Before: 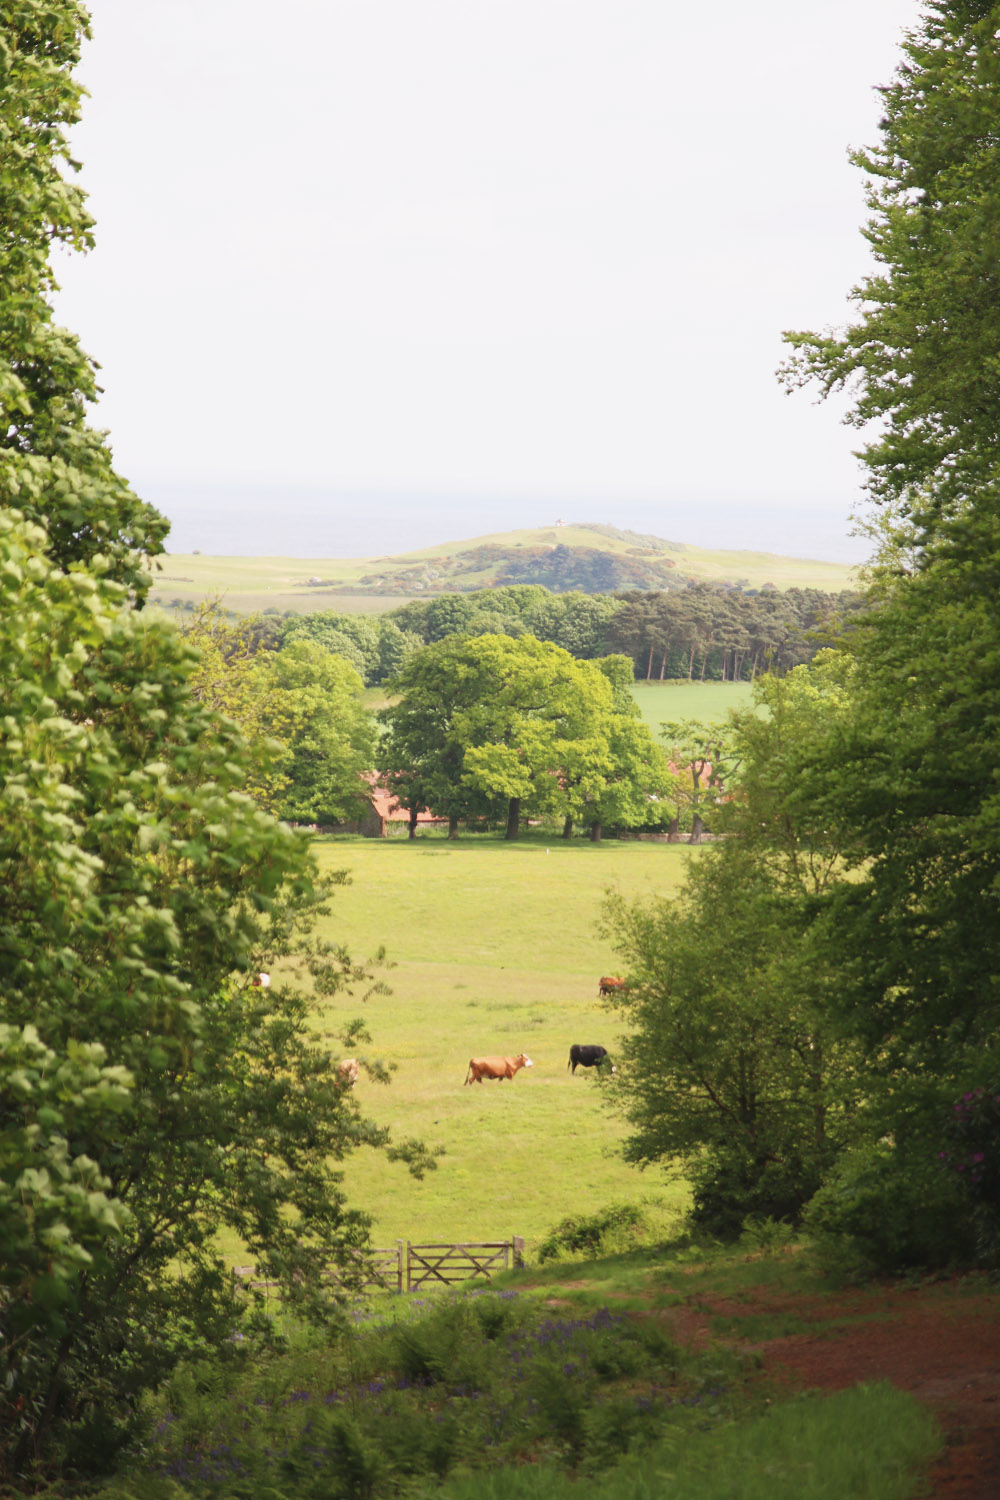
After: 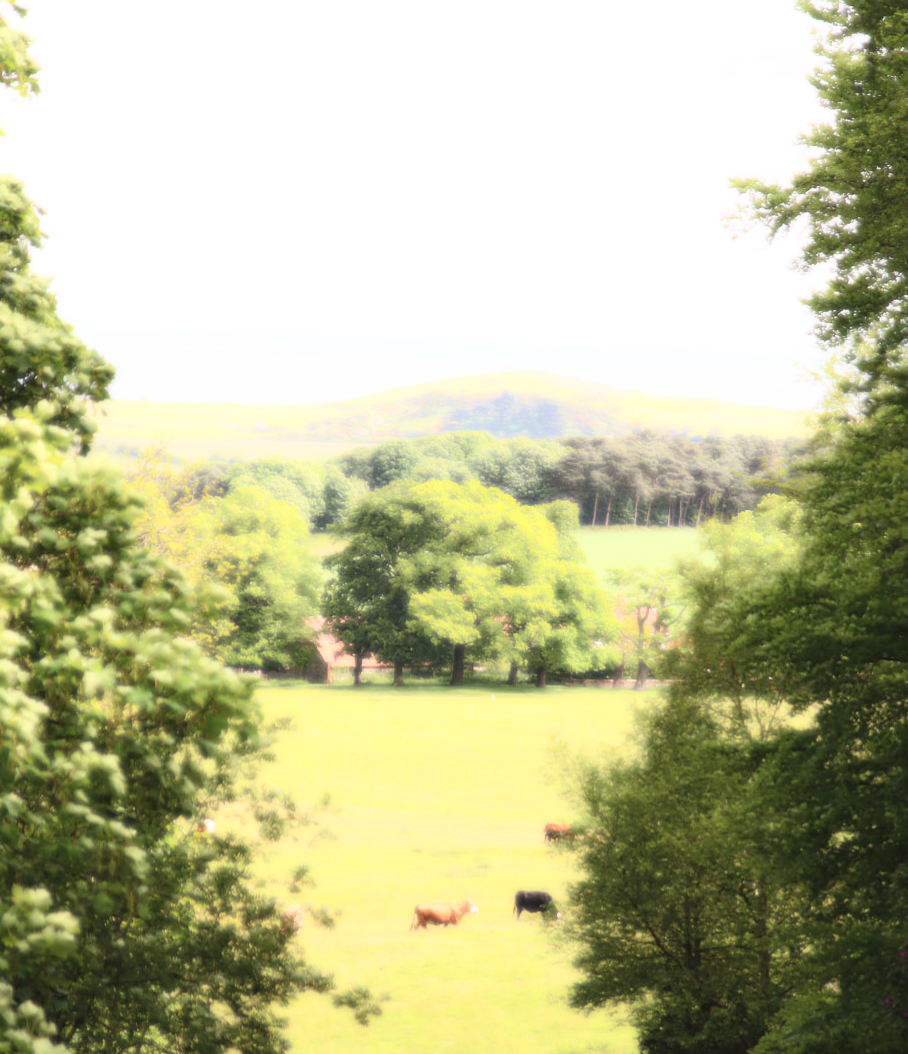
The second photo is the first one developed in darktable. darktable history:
crop: left 5.596%, top 10.314%, right 3.534%, bottom 19.395%
white balance: red 1, blue 1
bloom: size 0%, threshold 54.82%, strength 8.31%
